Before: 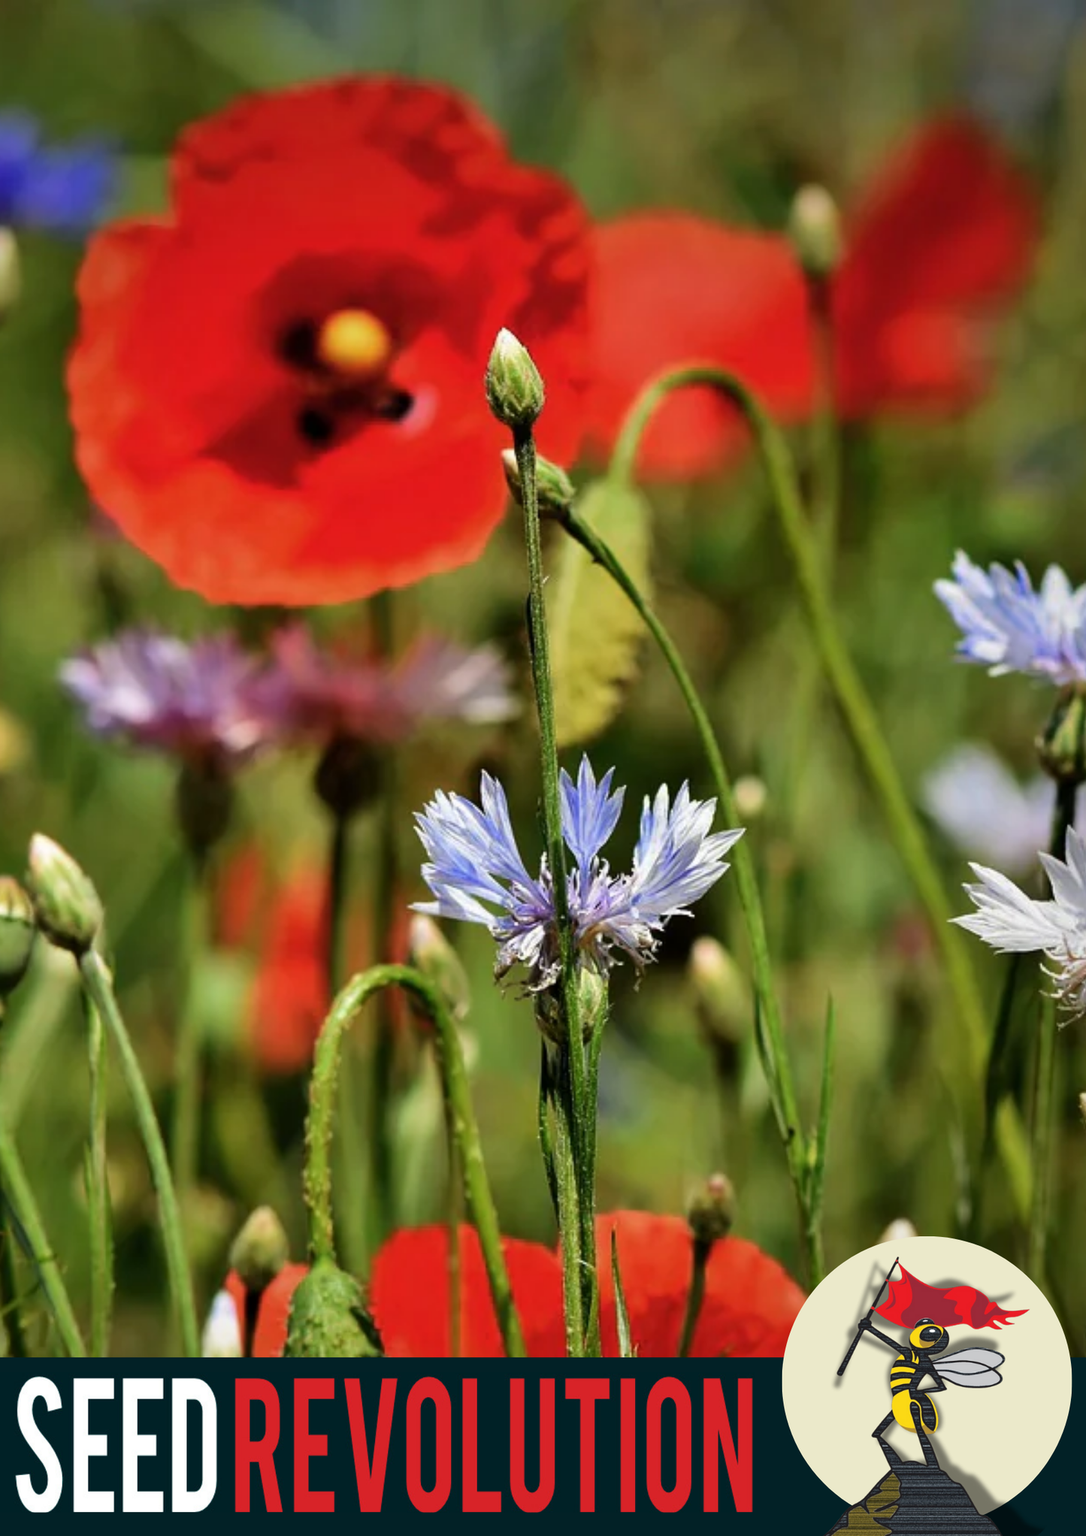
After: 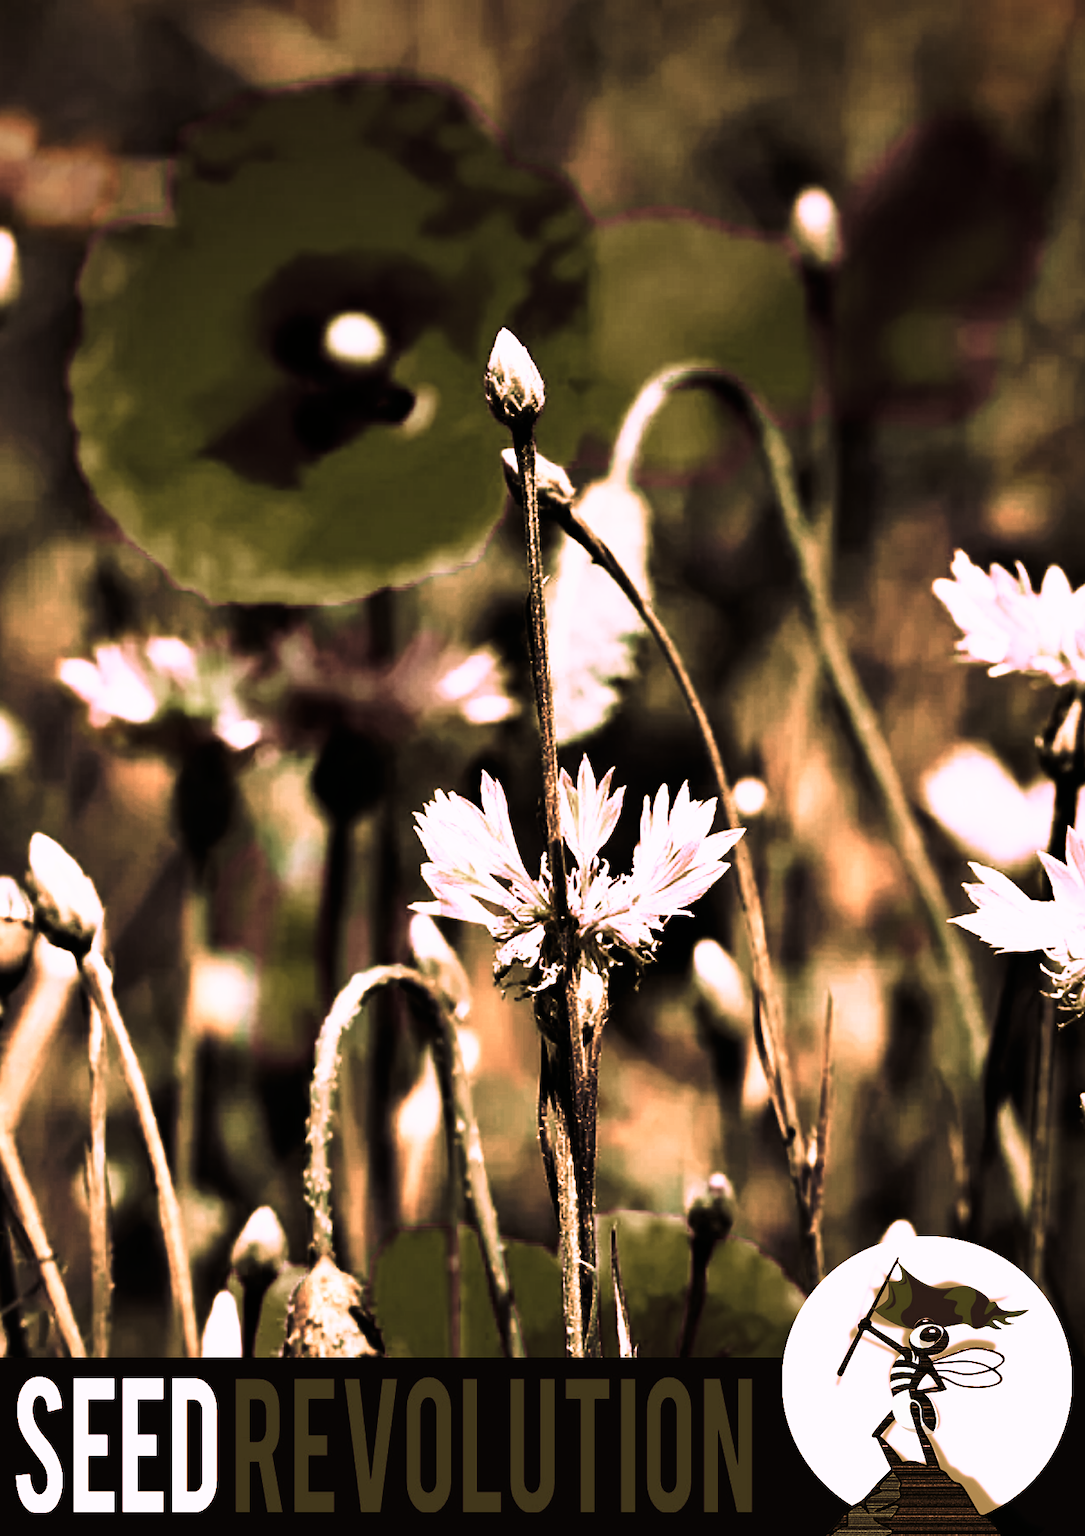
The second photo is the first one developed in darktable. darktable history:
tone curve: curves: ch0 [(0, 0) (0.003, 0) (0.011, 0.001) (0.025, 0.003) (0.044, 0.003) (0.069, 0.006) (0.1, 0.009) (0.136, 0.014) (0.177, 0.029) (0.224, 0.061) (0.277, 0.127) (0.335, 0.218) (0.399, 0.38) (0.468, 0.588) (0.543, 0.809) (0.623, 0.947) (0.709, 0.987) (0.801, 0.99) (0.898, 0.99) (1, 1)], preserve colors none
color look up table: target L [82.63, 80.67, 82.63, 82.66, 82.66, 82.63, 80.75, 82.51, 68.14, 58.04, 58.14, 58.27, 50.75, 40.71, 36.08, 39.01, 18.11, 200.27, 82.59, 66.49, 59.84, 60.67, 56.17, 50.73, 38.84, 35.01, 18.2, 10.74, 3.496, 82.63, 82.63, 79.74, 64.91, 61.87, 48.47, 51.89, 50.02, 45.93, 45.97, 42.75, 23.15, 82.66, 100.22, 82.66, 82.59, 82.63, 60.62, 51.54, 29.91], target a [63.65, 65.91, 63.65, 63.73, 63.73, 63.65, 66.21, 60.14, 12.22, 7.651, 7.271, 7.149, 11.85, 7.522, 6.065, 6.148, 3.031, 0, 63.57, 8.835, 6.411, 8.371, 9.762, 12.71, 6.14, 5.542, 4.978, 4.174, -4.897, 63.65, 63.65, 69.22, 5.092, 8.369, 10.01, 12.97, 10.75, 7.366, 7.169, 7.923, 4.964, 63.73, 1.267, 63.73, 63.57, 63.65, 8.023, 12.36, 6.752], target b [-30.85, 22.89, -30.85, -31.29, -31.29, -30.85, 17.82, 20.66, 3.408, 7.483, 7.161, 7.087, 8.289, 6.902, 5.522, 6.657, 3.986, 0, -30.4, 2.671, 6.222, 5.765, 8.525, 8.783, 6.67, 6.212, 4.178, 5.876, 4.511, -30.85, -30.85, 18.89, 7.05, 5.089, 8.279, 8.746, 8.148, 8.205, 7.727, 7.937, 6.807, -31.29, -0.58, -31.29, -30.4, -30.85, 6.215, 8.349, 6.658], num patches 49
